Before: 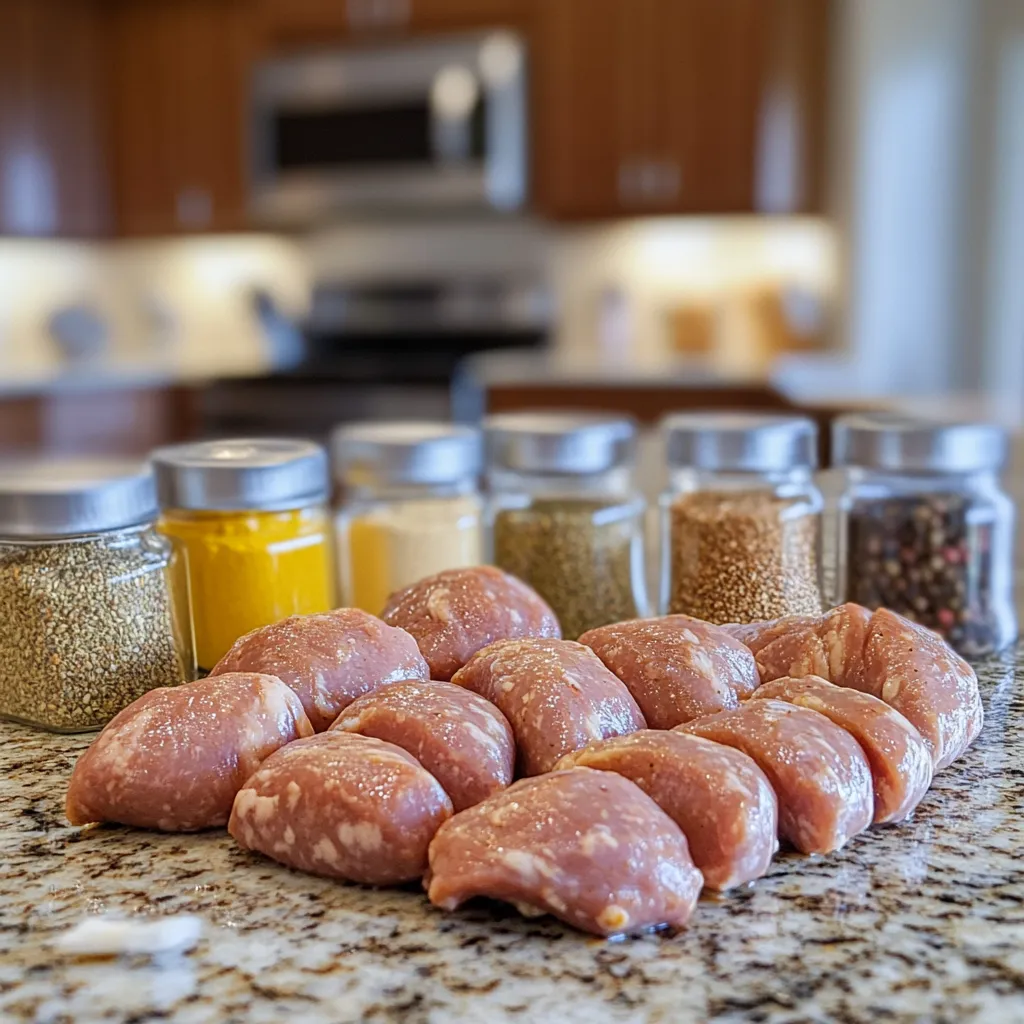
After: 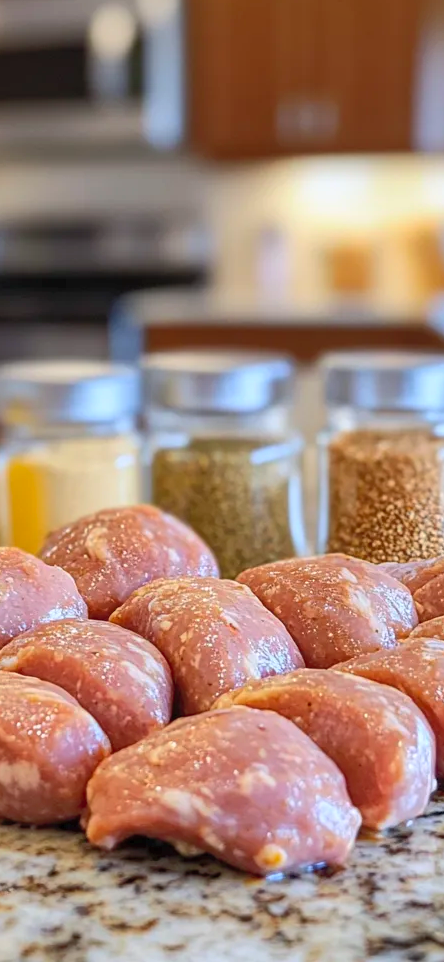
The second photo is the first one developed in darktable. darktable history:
contrast brightness saturation: contrast 0.2, brightness 0.16, saturation 0.22
shadows and highlights: on, module defaults
crop: left 33.452%, top 6.025%, right 23.155%
